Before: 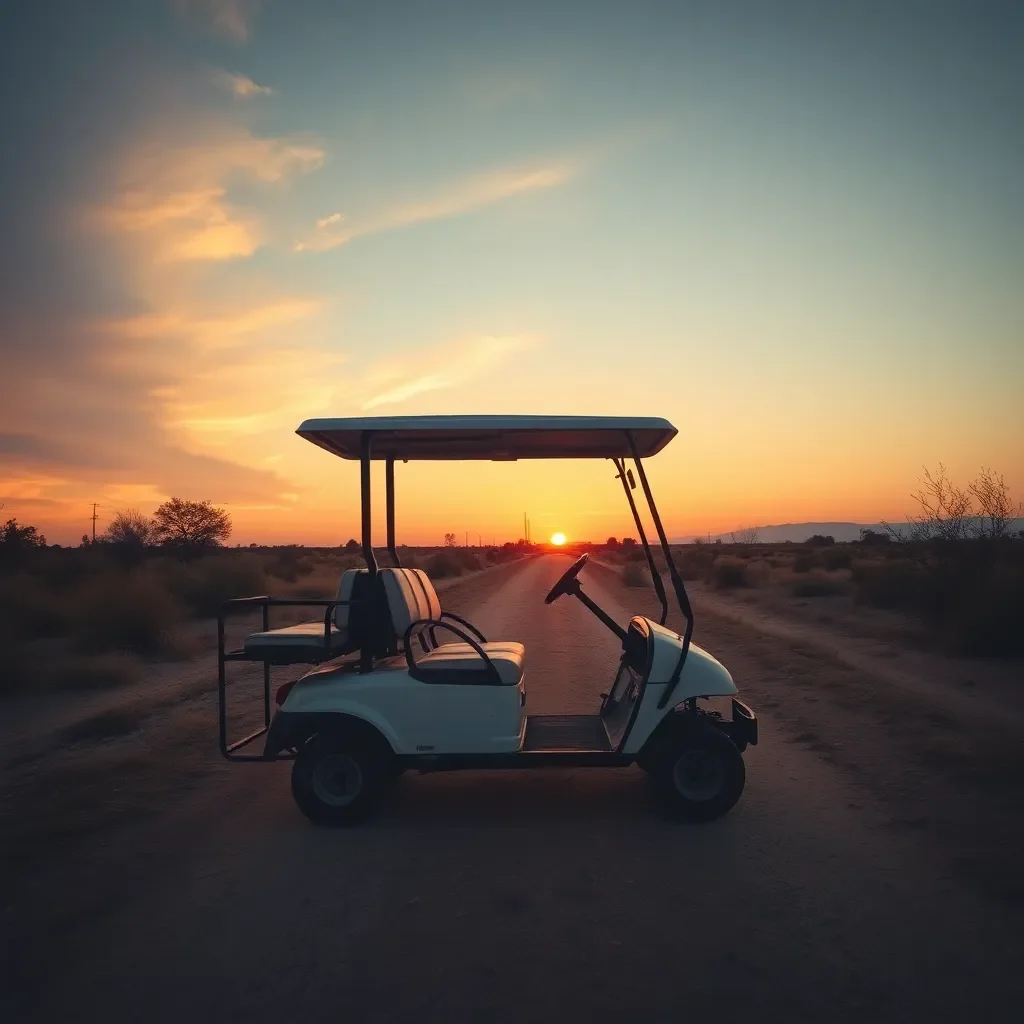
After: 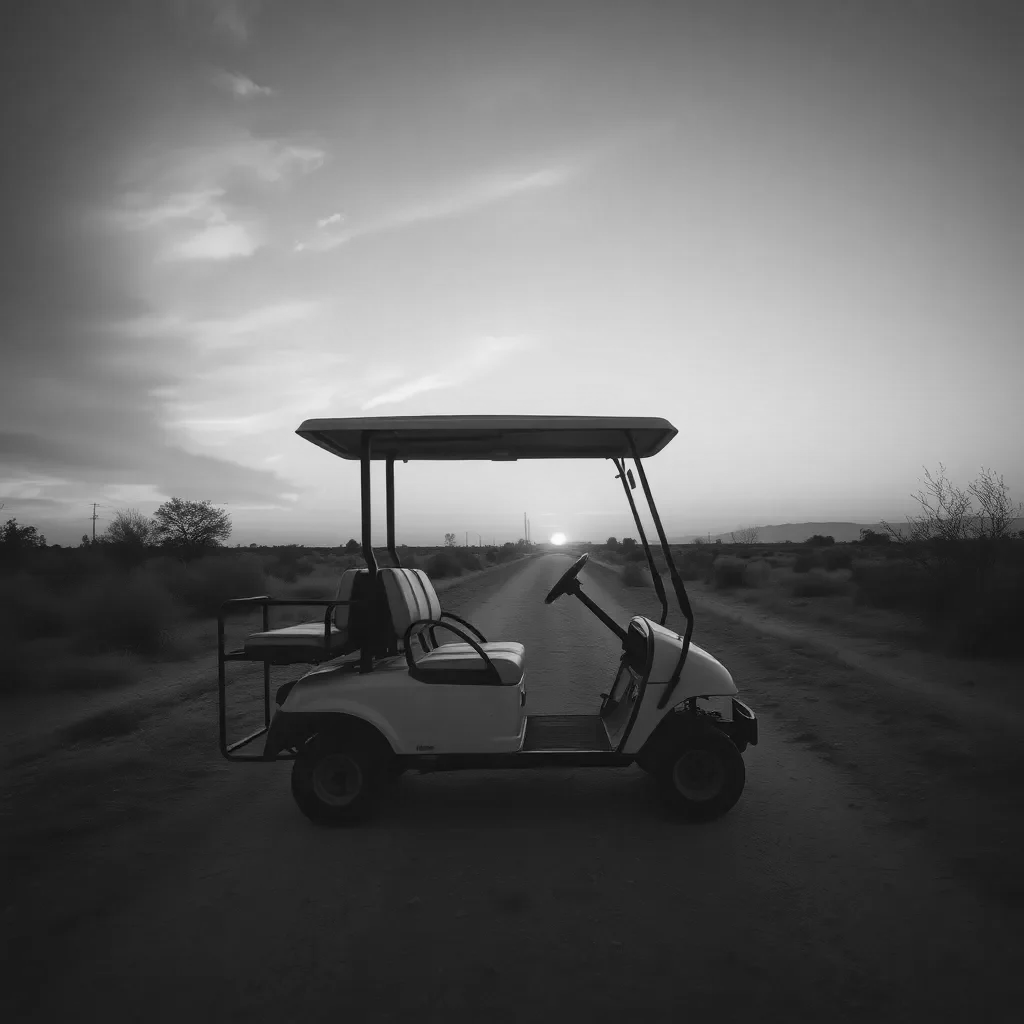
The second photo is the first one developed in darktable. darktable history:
velvia: strength 17%
monochrome: a 32, b 64, size 2.3
